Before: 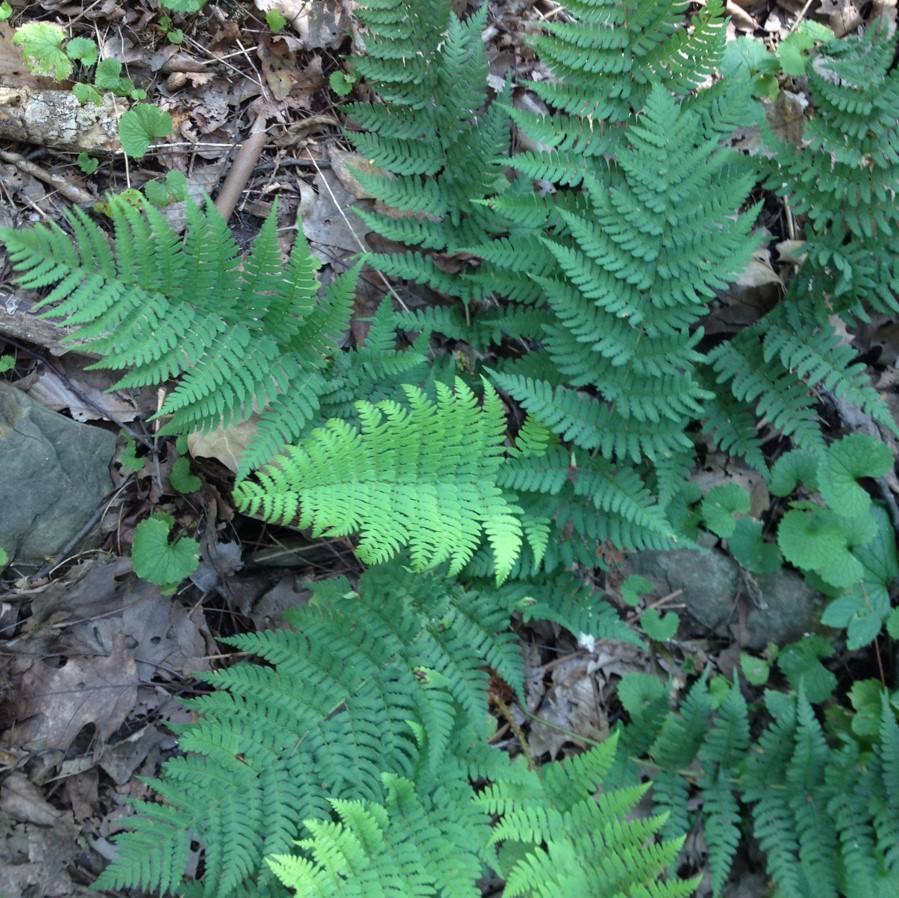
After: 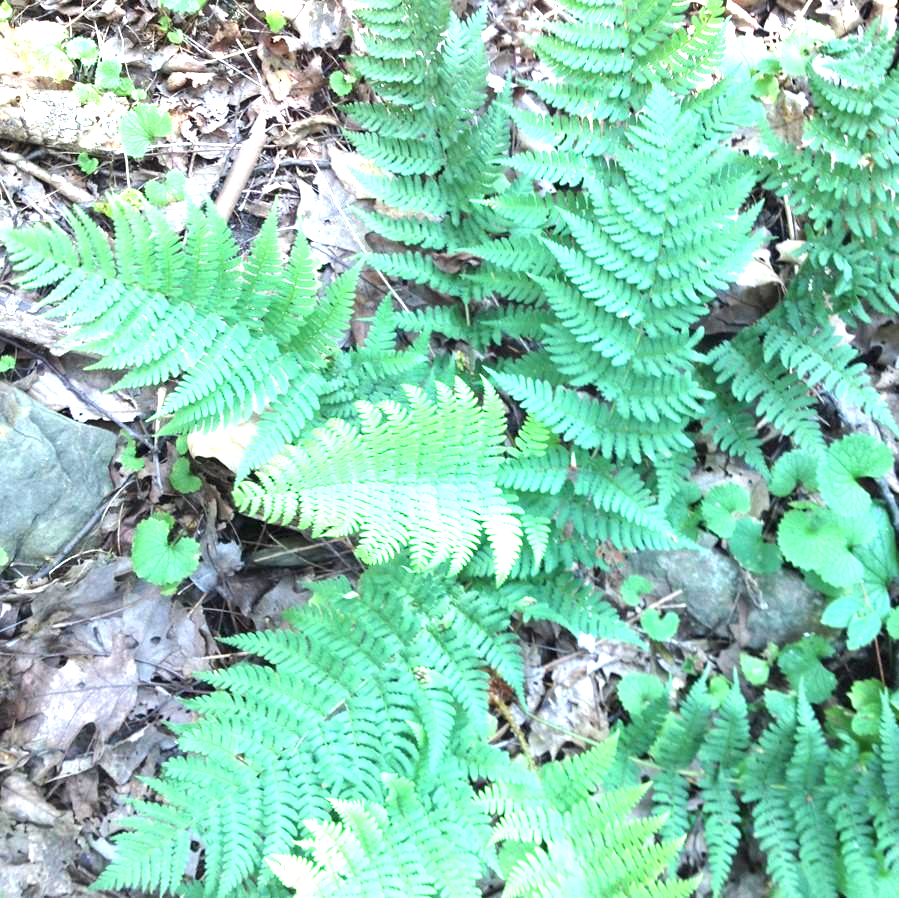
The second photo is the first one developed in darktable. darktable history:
exposure: black level correction 0, exposure 1.915 EV, compensate highlight preservation false
